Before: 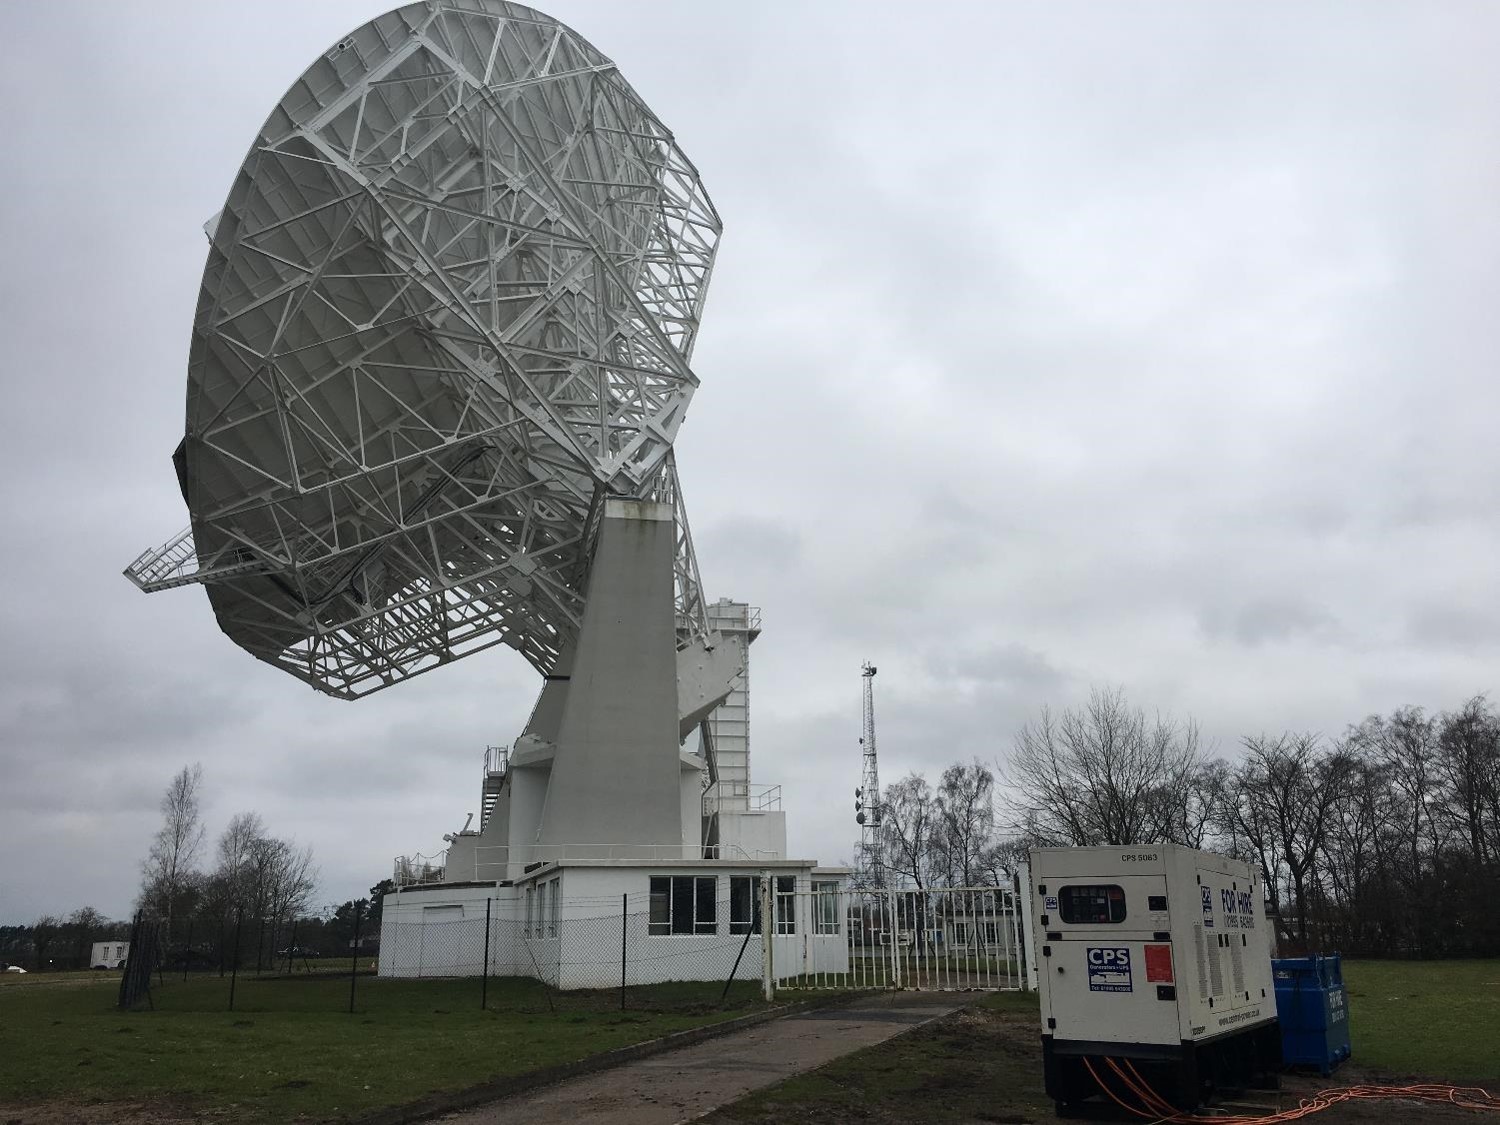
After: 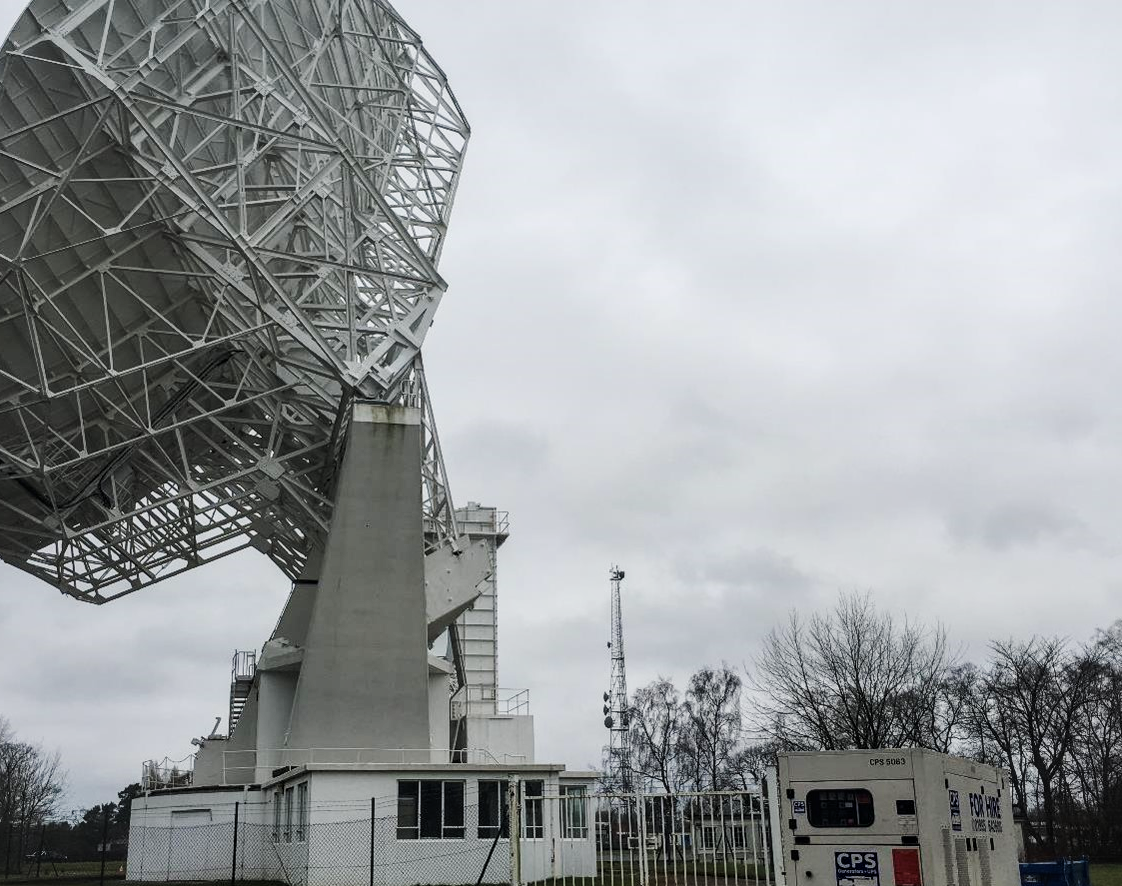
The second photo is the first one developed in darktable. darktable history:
crop: left 16.816%, top 8.583%, right 8.331%, bottom 12.618%
local contrast: detail 130%
tone curve: curves: ch0 [(0, 0) (0.126, 0.061) (0.338, 0.285) (0.494, 0.518) (0.703, 0.762) (1, 1)]; ch1 [(0, 0) (0.364, 0.322) (0.443, 0.441) (0.5, 0.501) (0.55, 0.578) (1, 1)]; ch2 [(0, 0) (0.44, 0.424) (0.501, 0.499) (0.557, 0.564) (0.613, 0.682) (0.707, 0.746) (1, 1)], preserve colors none
contrast brightness saturation: contrast -0.104, saturation -0.099
